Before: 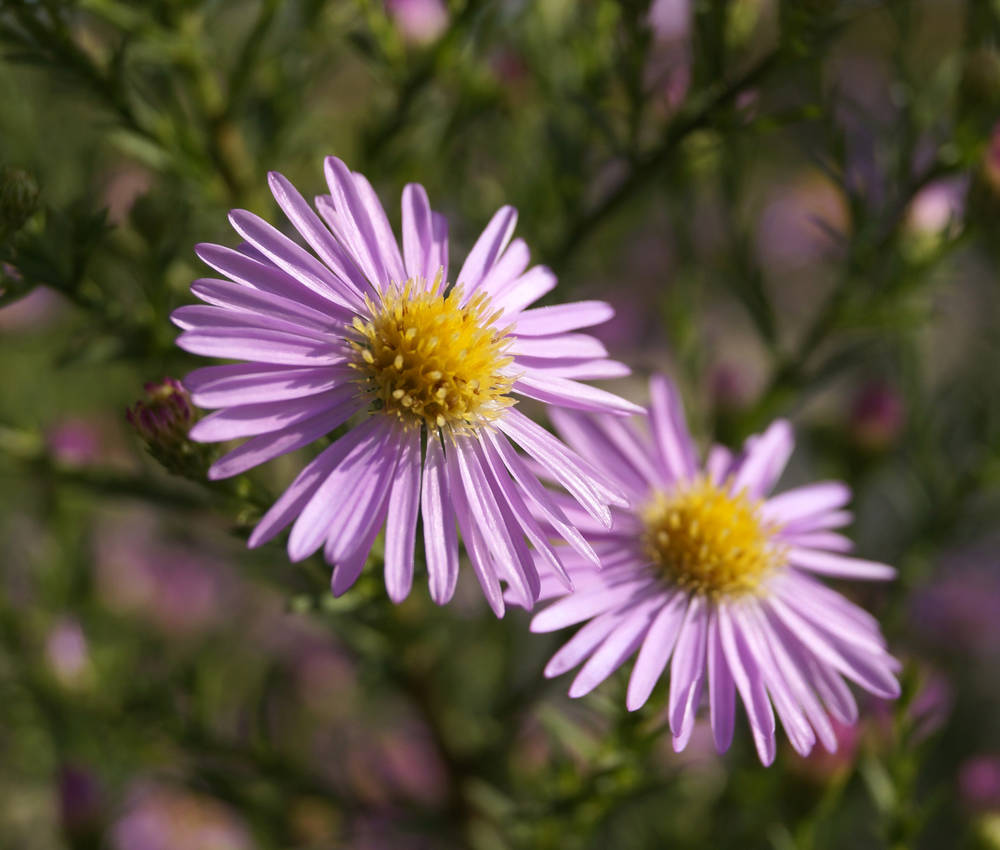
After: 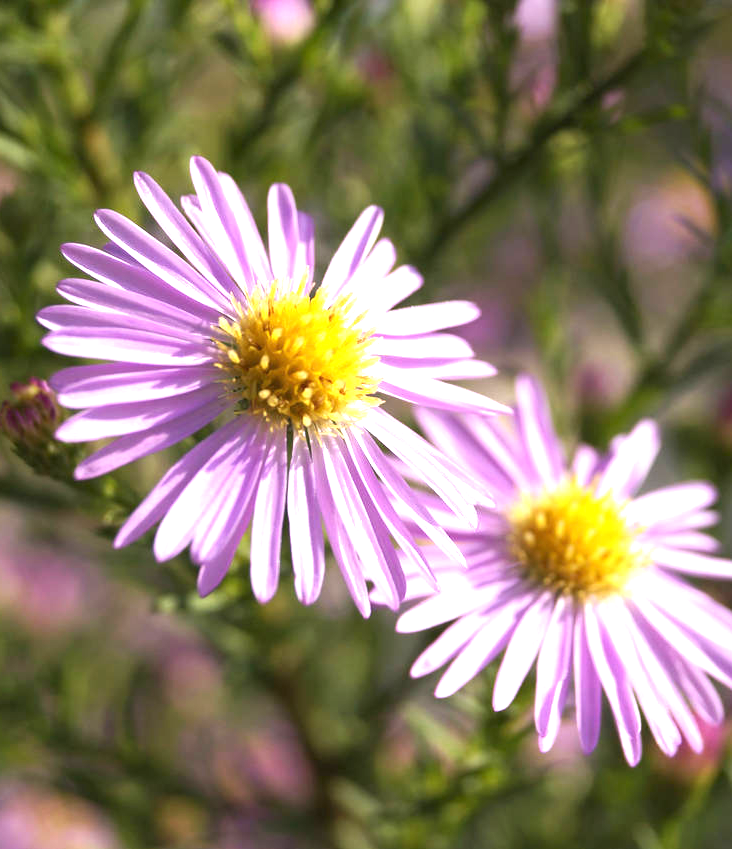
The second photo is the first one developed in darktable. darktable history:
crop: left 13.443%, right 13.31%
exposure: black level correction 0, exposure 1.2 EV, compensate highlight preservation false
